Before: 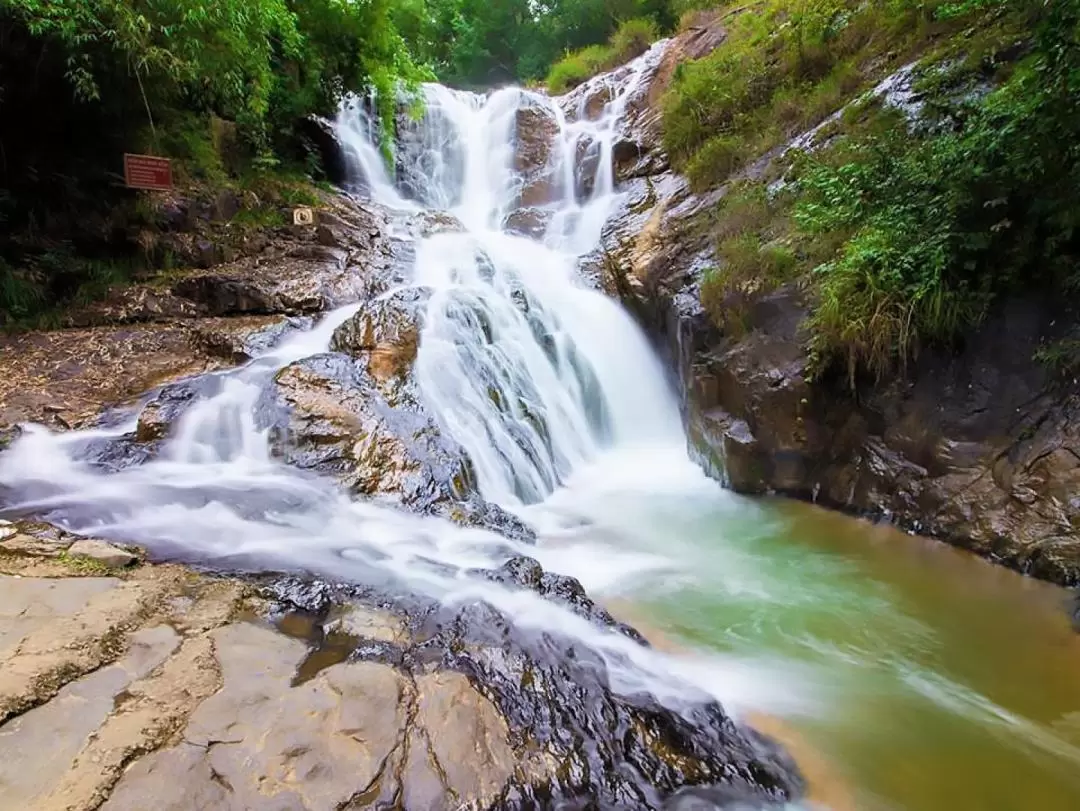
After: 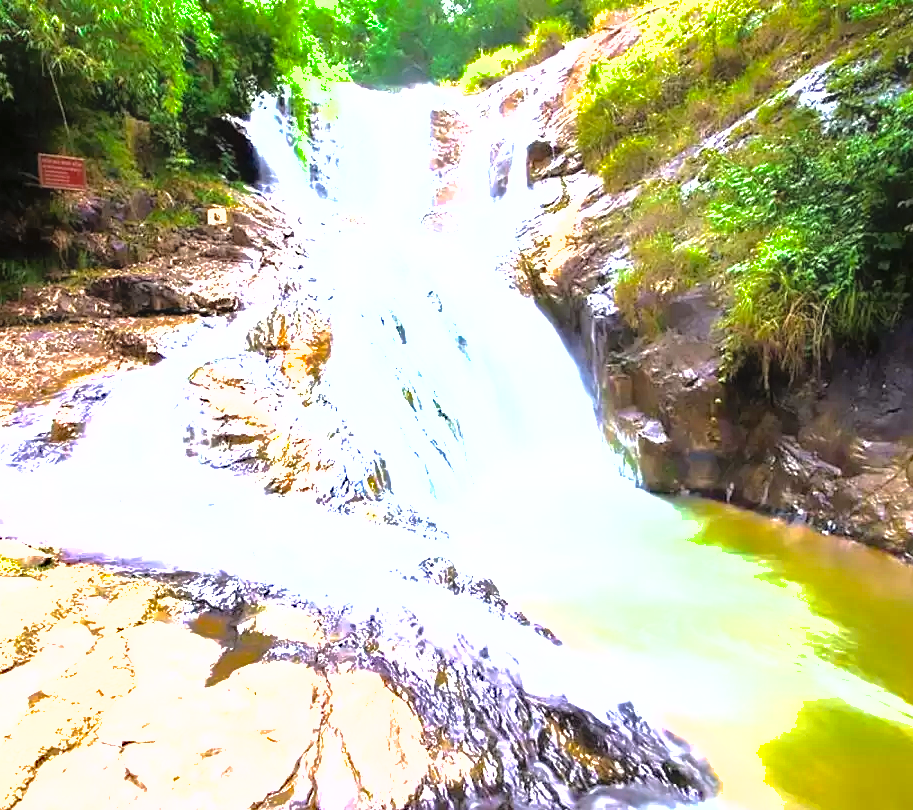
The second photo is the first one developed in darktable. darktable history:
crop: left 7.989%, right 7.457%
exposure: black level correction 0, exposure 0.947 EV, compensate highlight preservation false
haze removal: adaptive false
color balance rgb: power › hue 314.52°, perceptual saturation grading › global saturation 0.671%, perceptual brilliance grading › global brilliance 9.721%, global vibrance 20%
contrast equalizer: octaves 7, y [[0.511, 0.558, 0.631, 0.632, 0.559, 0.512], [0.5 ×6], [0.507, 0.559, 0.627, 0.644, 0.647, 0.647], [0 ×6], [0 ×6]], mix -0.3
tone equalizer: -8 EV -1.08 EV, -7 EV -1.03 EV, -6 EV -0.899 EV, -5 EV -0.611 EV, -3 EV 0.603 EV, -2 EV 0.852 EV, -1 EV 0.987 EV, +0 EV 1.07 EV
shadows and highlights: on, module defaults
